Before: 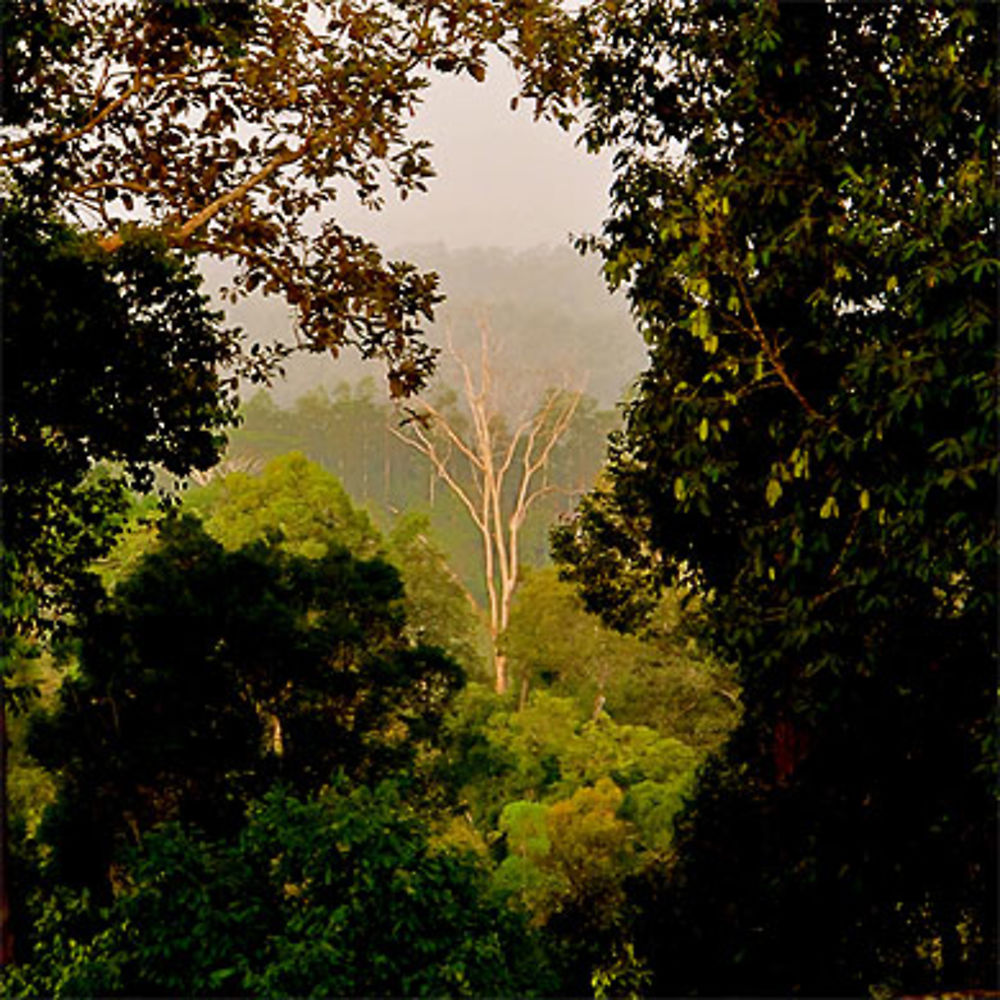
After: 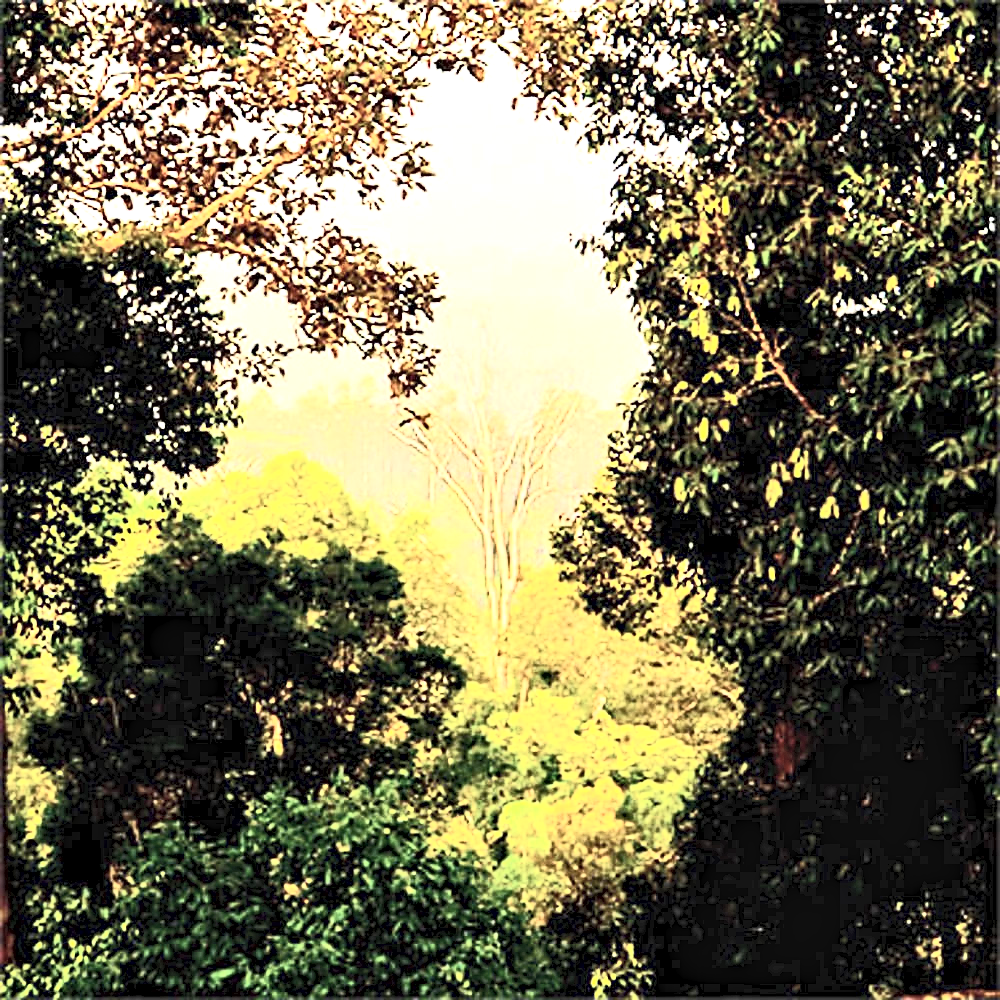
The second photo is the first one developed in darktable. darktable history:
exposure: black level correction 0, exposure 1.743 EV, compensate exposure bias true, compensate highlight preservation false
contrast equalizer: octaves 7, y [[0.5, 0.542, 0.583, 0.625, 0.667, 0.708], [0.5 ×6], [0.5 ×6], [0 ×6], [0 ×6]], mix 0.577
sharpen: on, module defaults
contrast brightness saturation: contrast 0.436, brightness 0.557, saturation -0.207
